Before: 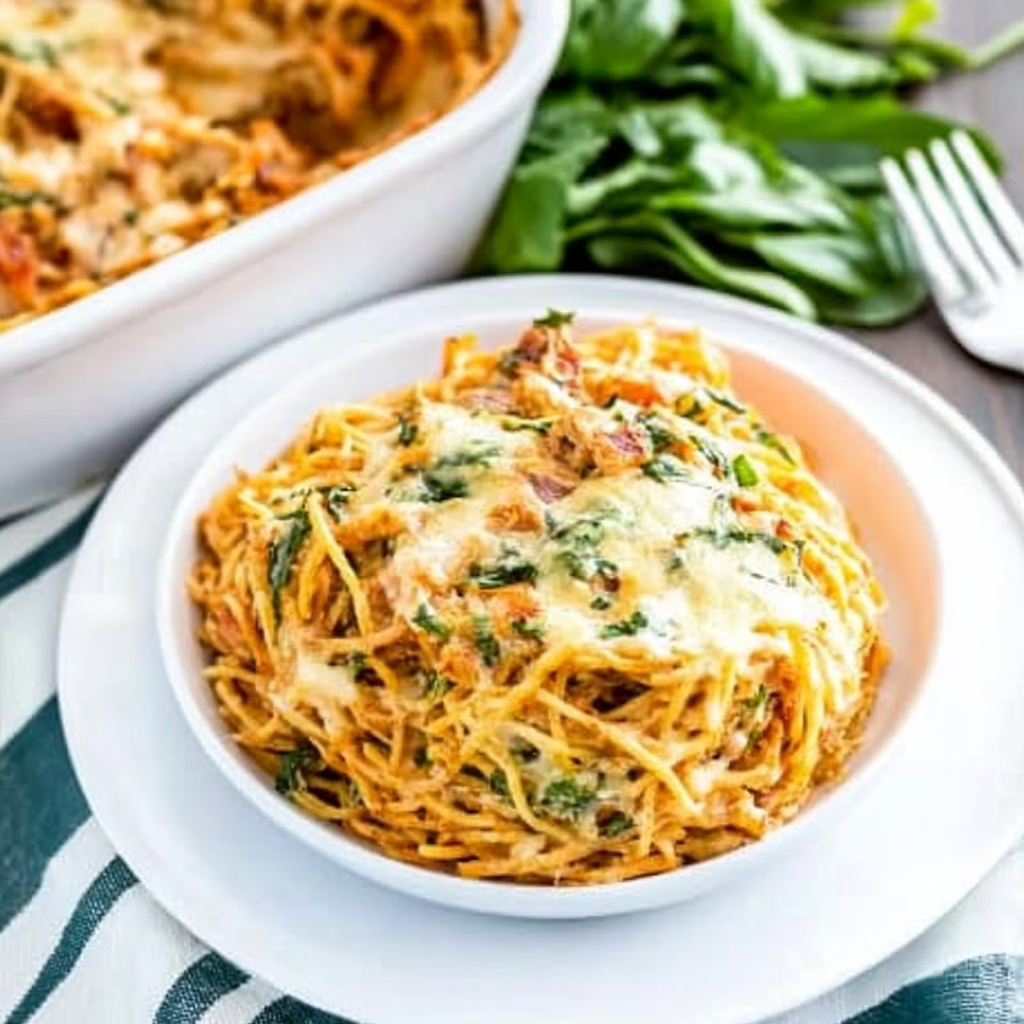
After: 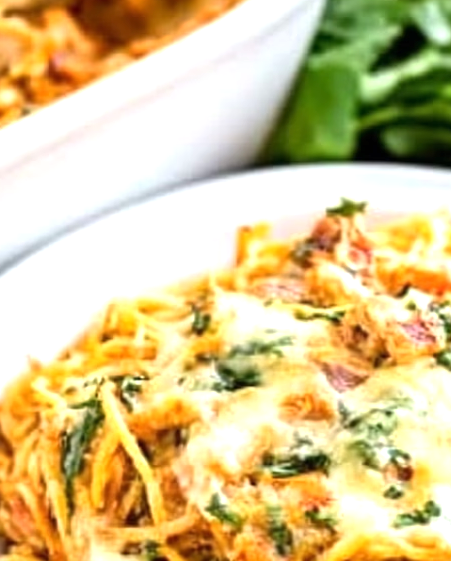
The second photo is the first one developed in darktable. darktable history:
exposure: black level correction 0, exposure 0.5 EV, compensate highlight preservation false
crop: left 20.248%, top 10.86%, right 35.675%, bottom 34.321%
